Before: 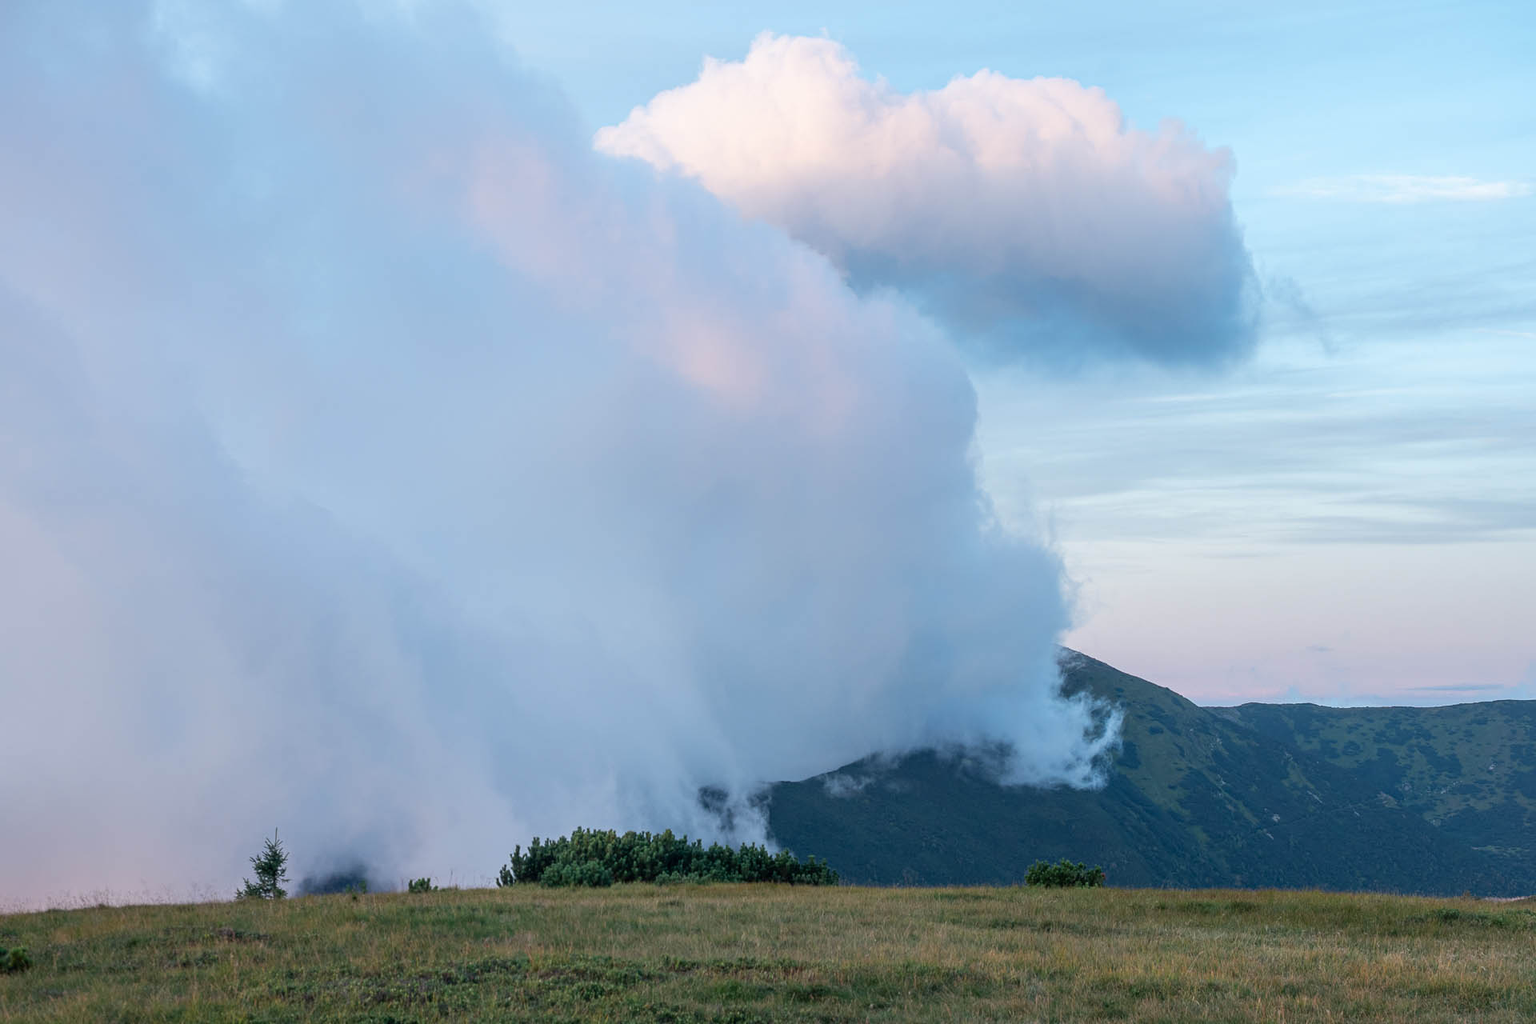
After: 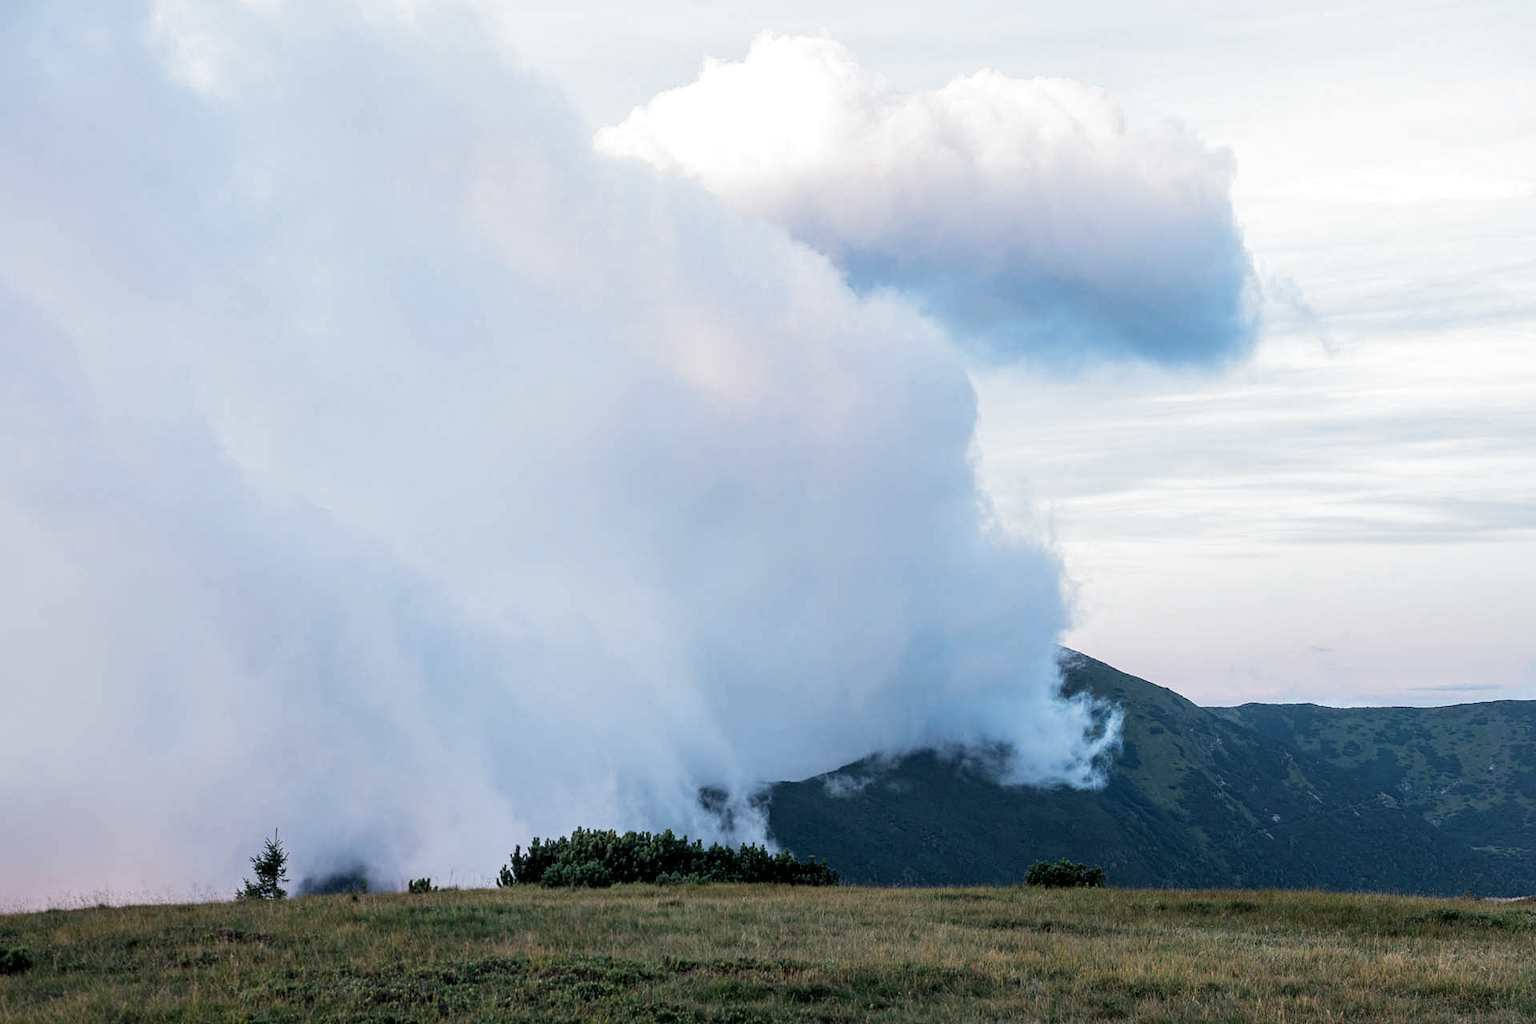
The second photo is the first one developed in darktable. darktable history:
filmic rgb: black relative exposure -8.2 EV, white relative exposure 2.2 EV, threshold 3 EV, hardness 7.11, latitude 75%, contrast 1.325, highlights saturation mix -2%, shadows ↔ highlights balance 30%, preserve chrominance RGB euclidean norm, color science v5 (2021), contrast in shadows safe, contrast in highlights safe, enable highlight reconstruction true
local contrast: mode bilateral grid, contrast 15, coarseness 36, detail 105%, midtone range 0.2
